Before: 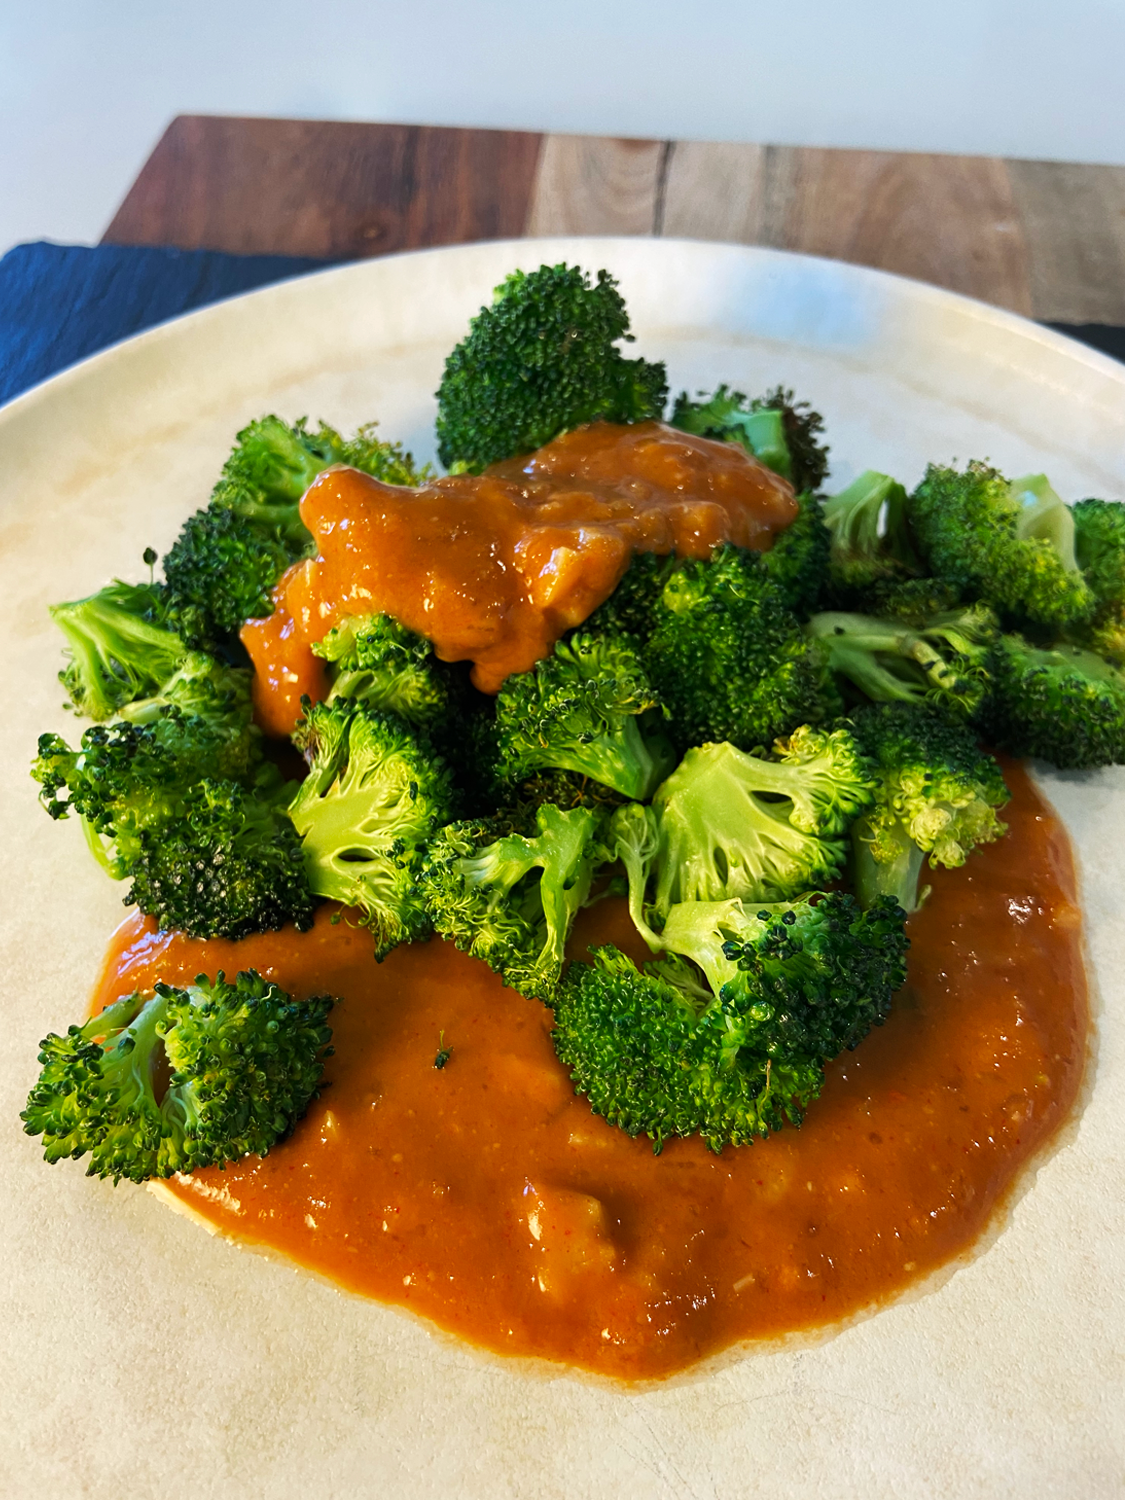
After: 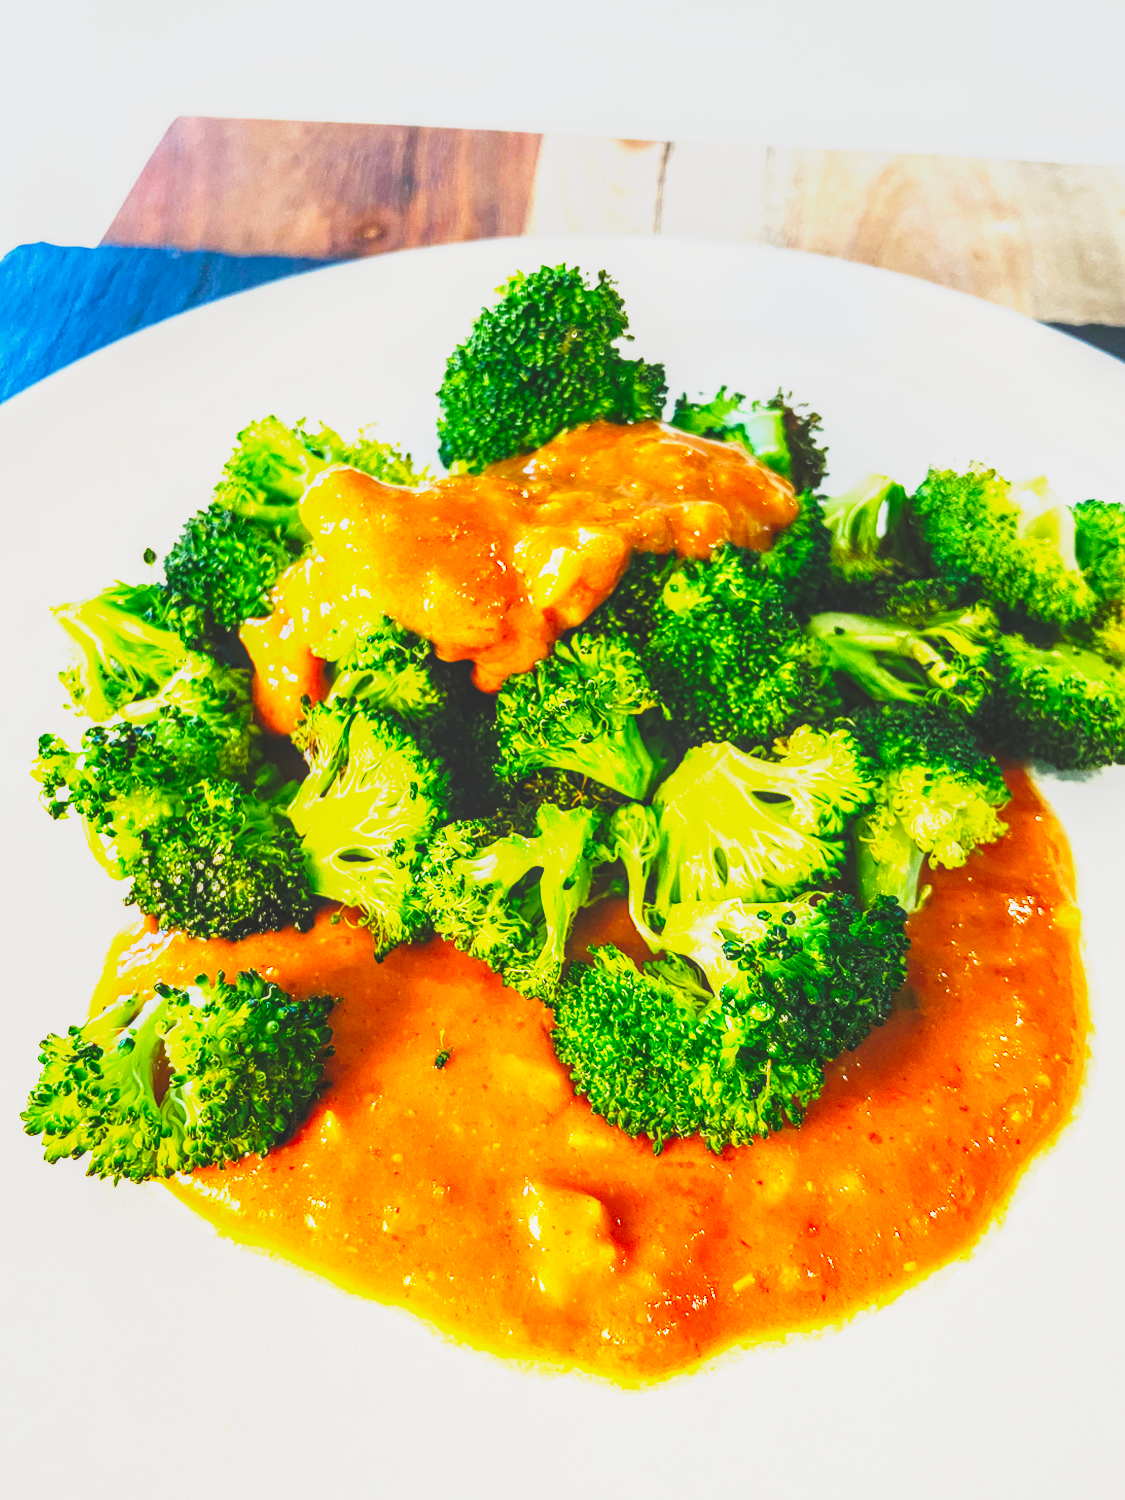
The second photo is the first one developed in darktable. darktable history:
exposure: black level correction 0, exposure 1.6 EV, compensate exposure bias true, compensate highlight preservation false
rgb curve: curves: ch0 [(0, 0.186) (0.314, 0.284) (0.775, 0.708) (1, 1)], compensate middle gray true, preserve colors none
color calibration: output colorfulness [0, 0.315, 0, 0], x 0.341, y 0.355, temperature 5166 K
tone equalizer: on, module defaults
base curve: curves: ch0 [(0, 0.003) (0.001, 0.002) (0.006, 0.004) (0.02, 0.022) (0.048, 0.086) (0.094, 0.234) (0.162, 0.431) (0.258, 0.629) (0.385, 0.8) (0.548, 0.918) (0.751, 0.988) (1, 1)], preserve colors none
local contrast: detail 150%
contrast brightness saturation: contrast -0.19, saturation 0.19
